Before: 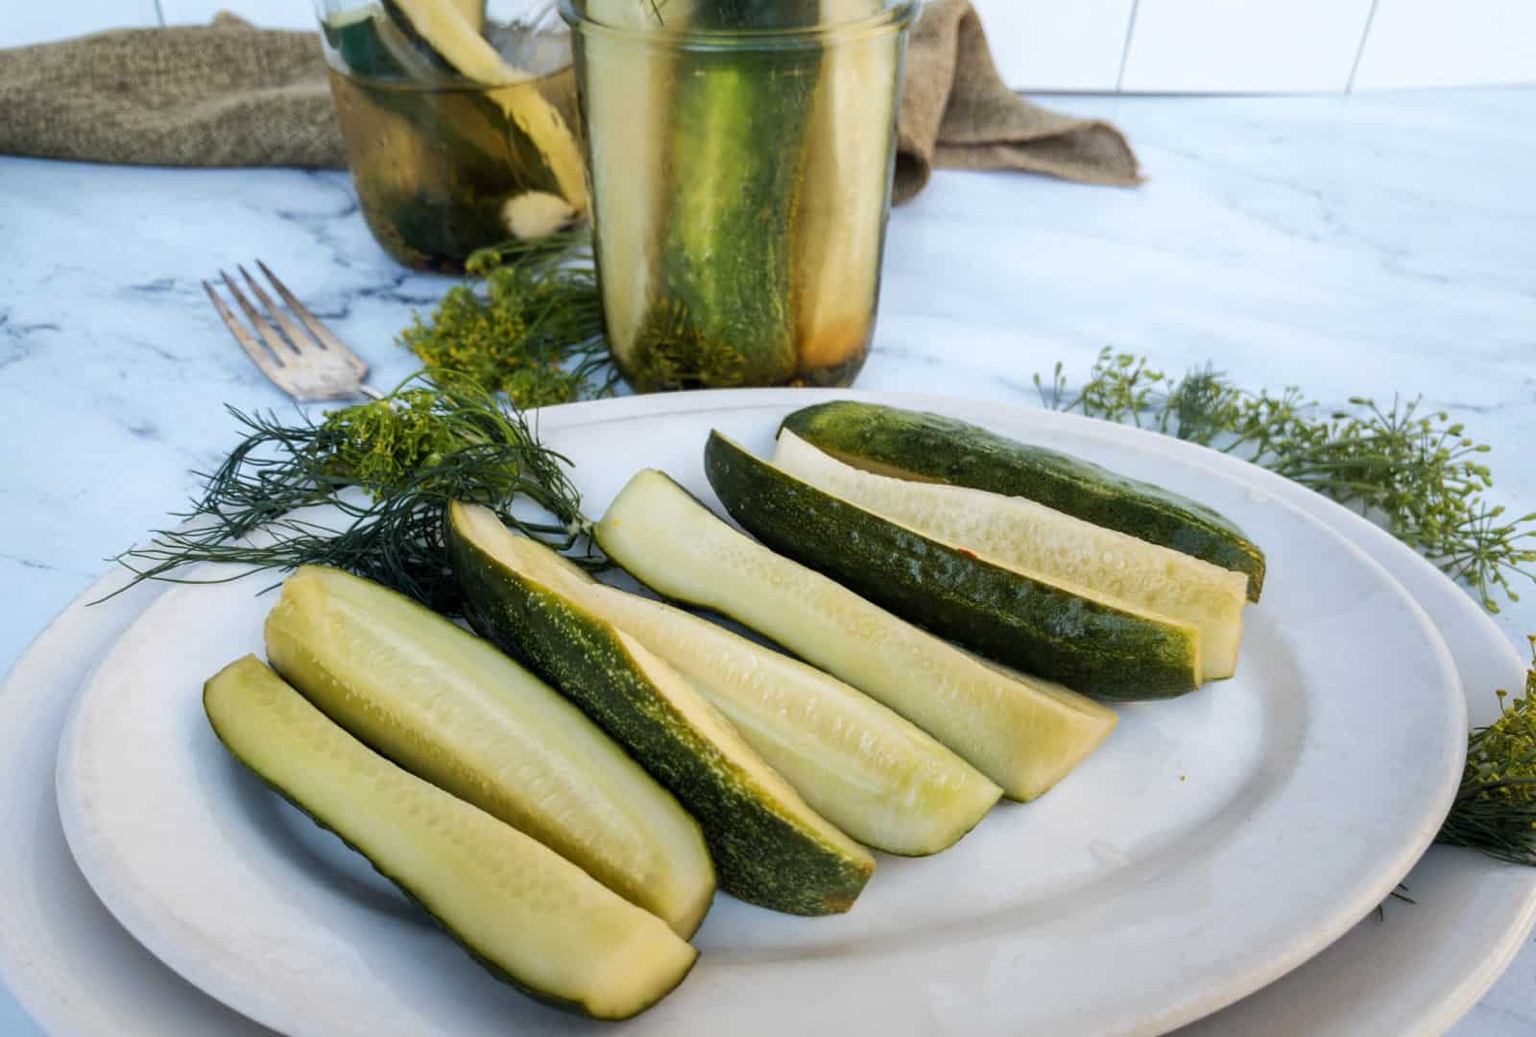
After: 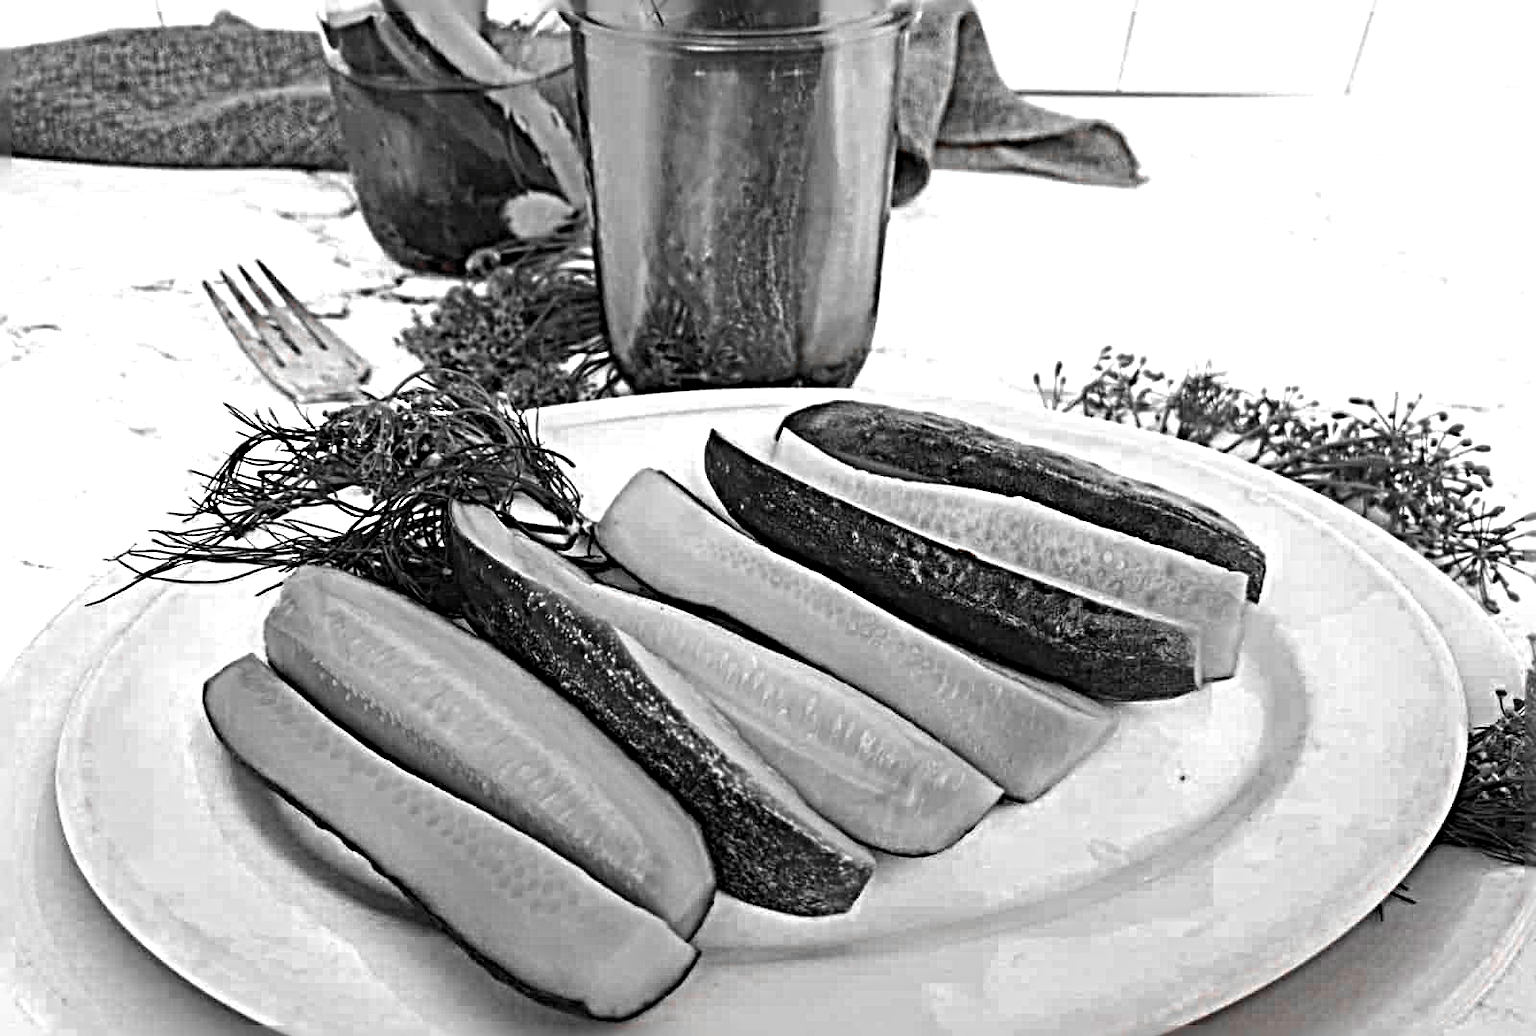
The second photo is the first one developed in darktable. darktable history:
exposure: black level correction -0.005, exposure 0.054 EV, compensate highlight preservation false
sharpen: radius 6.3, amount 1.8, threshold 0
color zones: curves: ch0 [(0, 0.352) (0.143, 0.407) (0.286, 0.386) (0.429, 0.431) (0.571, 0.829) (0.714, 0.853) (0.857, 0.833) (1, 0.352)]; ch1 [(0, 0.604) (0.072, 0.726) (0.096, 0.608) (0.205, 0.007) (0.571, -0.006) (0.839, -0.013) (0.857, -0.012) (1, 0.604)]
